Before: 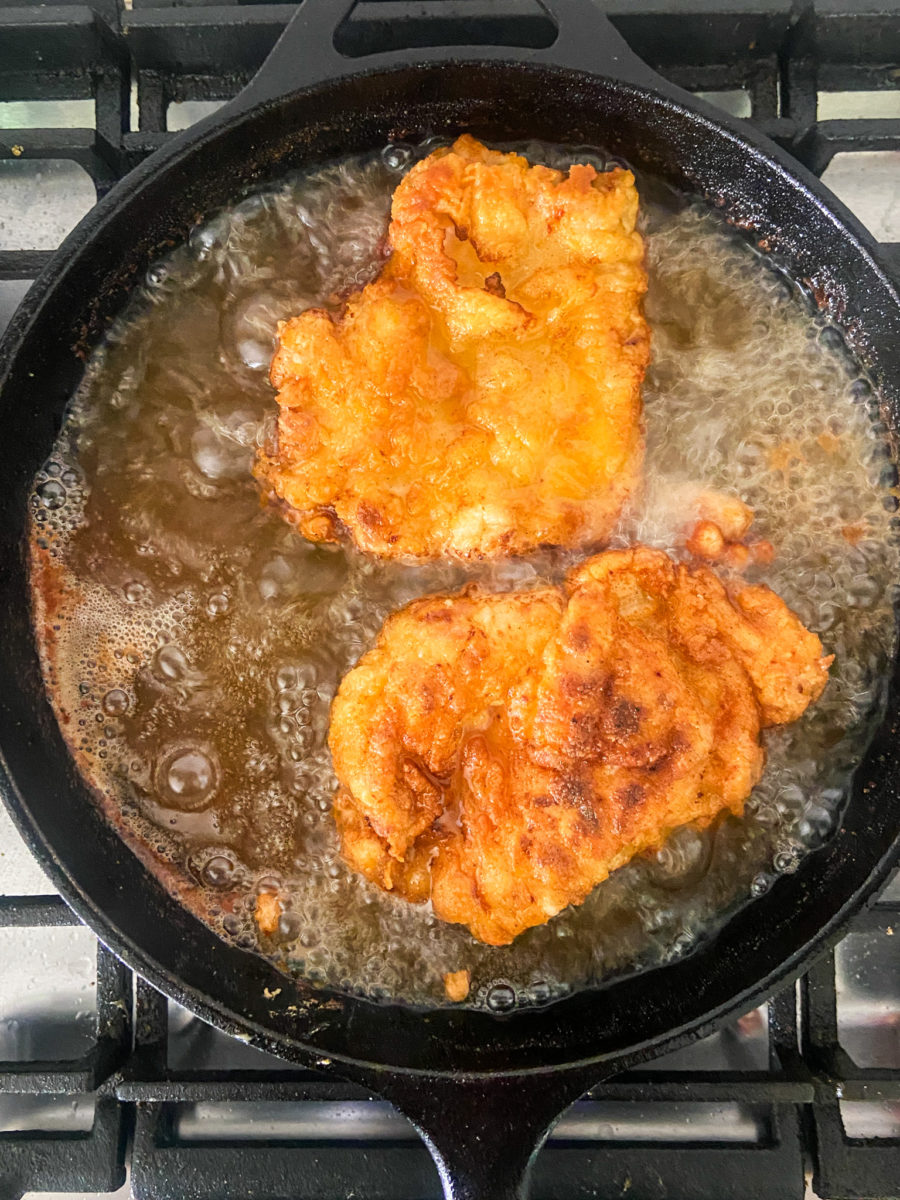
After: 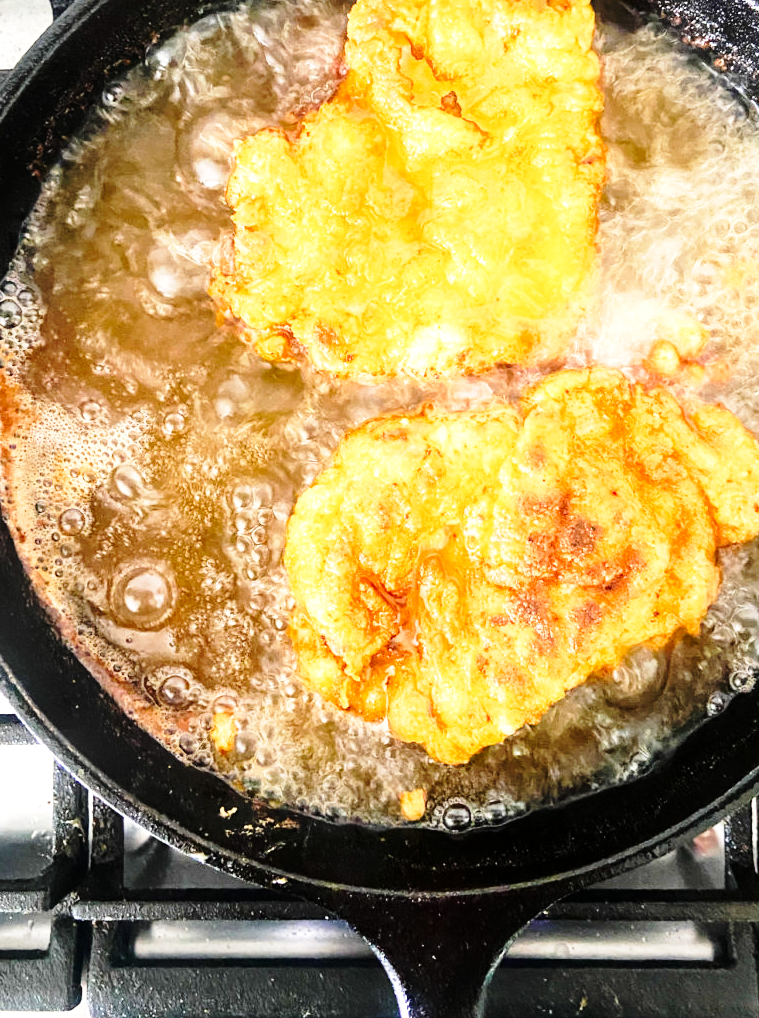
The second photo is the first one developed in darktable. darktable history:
crop and rotate: left 4.947%, top 15.135%, right 10.654%
base curve: curves: ch0 [(0, 0) (0.028, 0.03) (0.121, 0.232) (0.46, 0.748) (0.859, 0.968) (1, 1)], preserve colors none
tone equalizer: -8 EV -0.711 EV, -7 EV -0.718 EV, -6 EV -0.614 EV, -5 EV -0.375 EV, -3 EV 0.375 EV, -2 EV 0.6 EV, -1 EV 0.688 EV, +0 EV 0.75 EV
